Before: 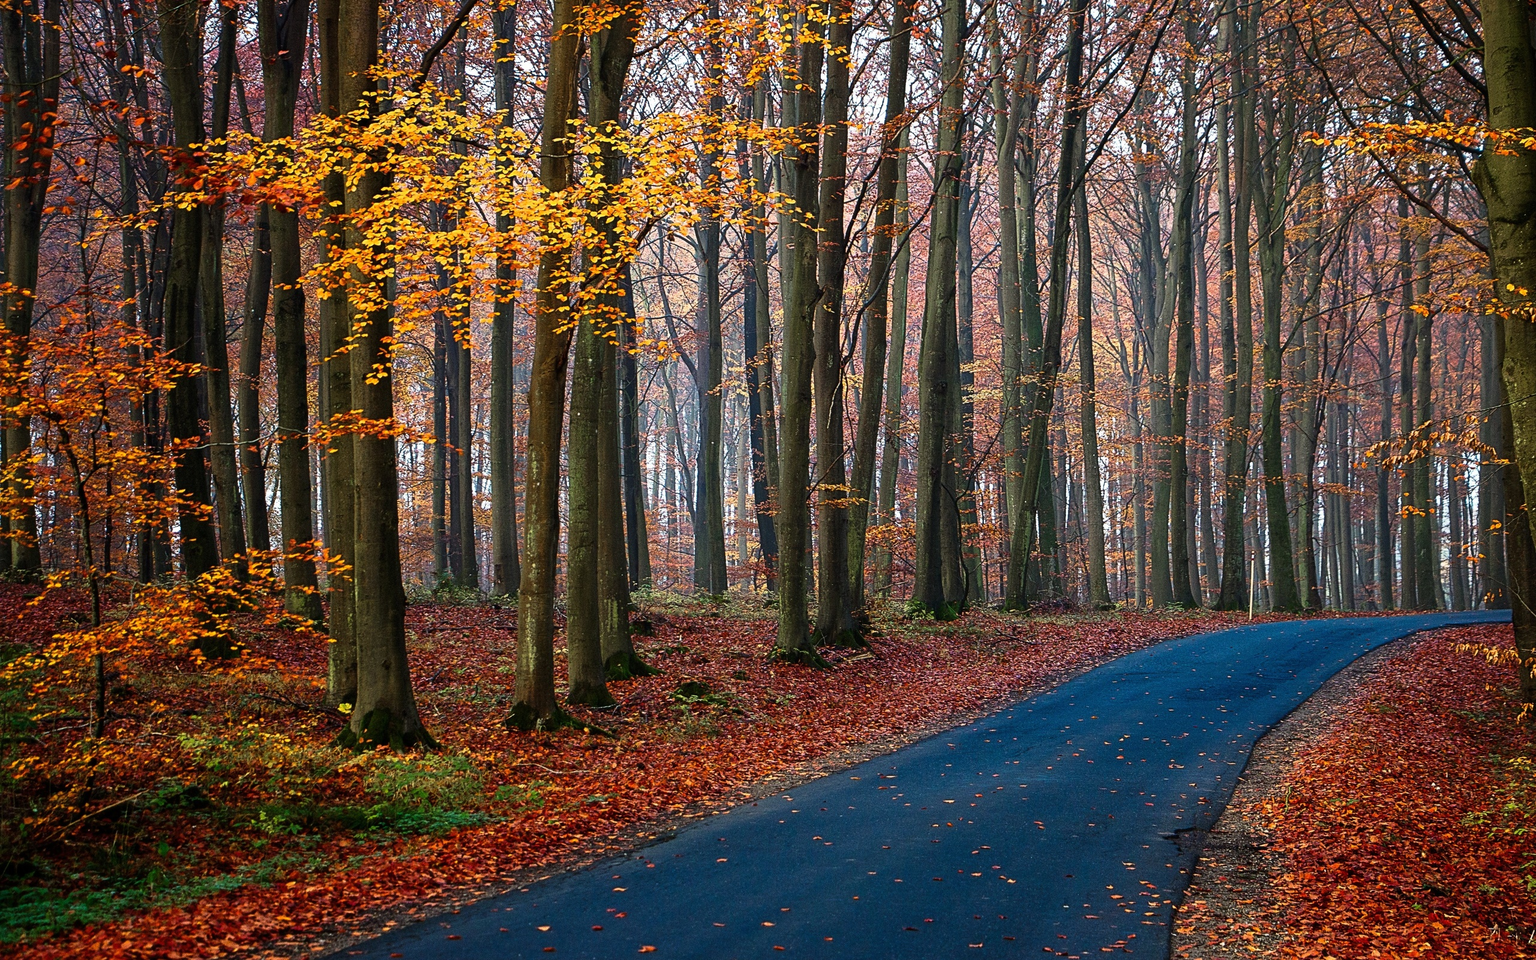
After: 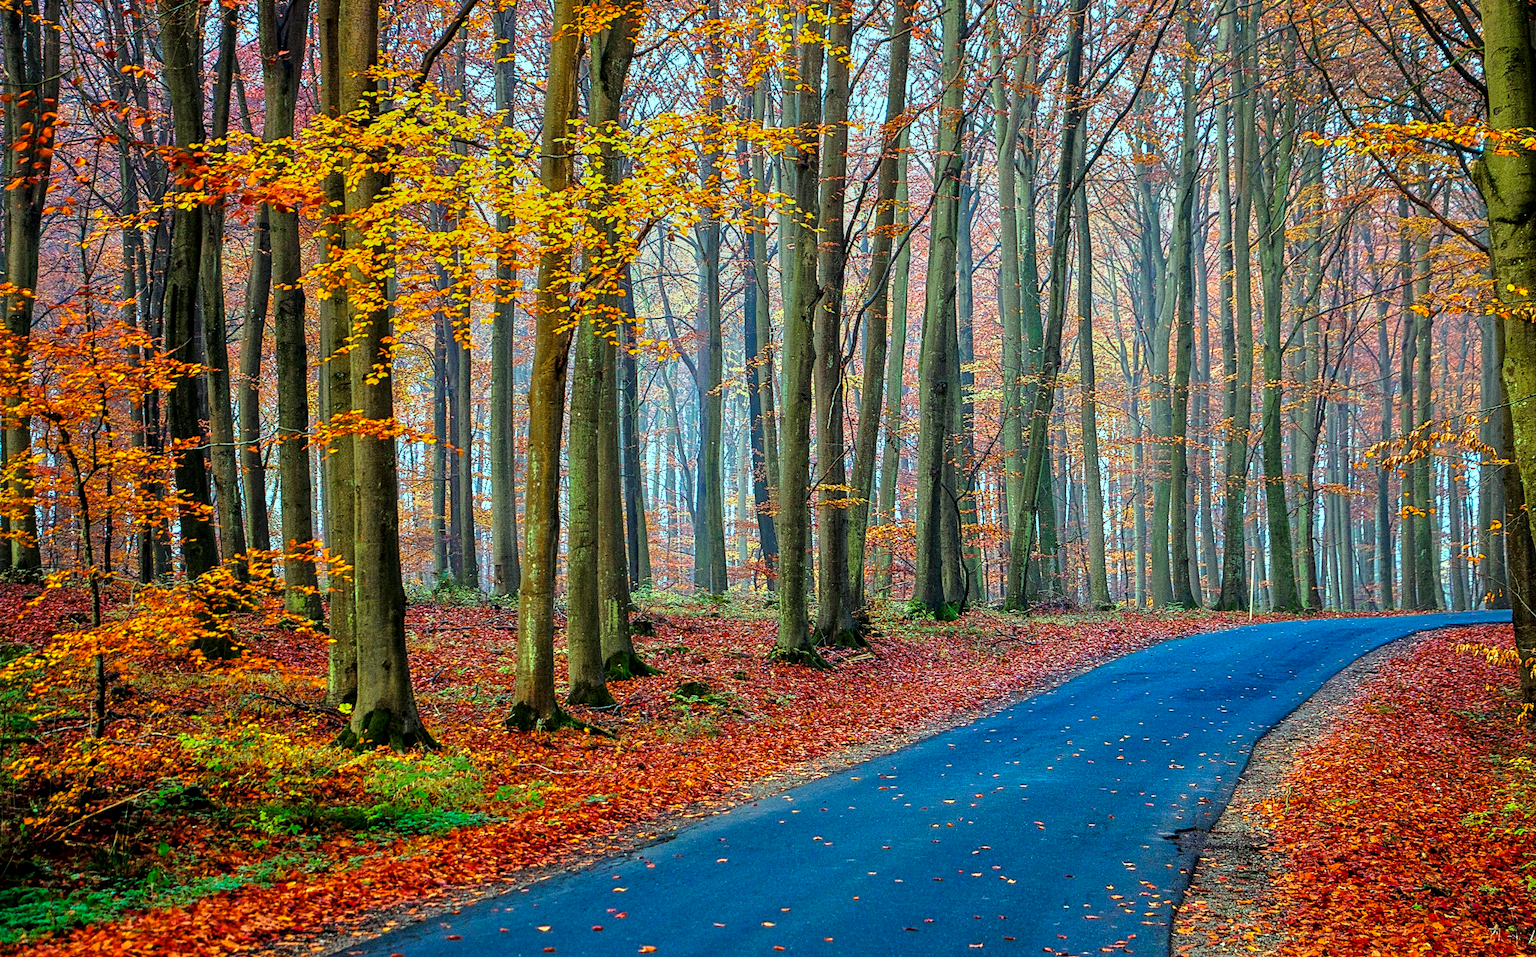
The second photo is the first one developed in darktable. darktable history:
tone equalizer: -7 EV 0.165 EV, -6 EV 0.633 EV, -5 EV 1.19 EV, -4 EV 1.31 EV, -3 EV 1.14 EV, -2 EV 0.6 EV, -1 EV 0.146 EV, luminance estimator HSV value / RGB max
local contrast: detail 130%
shadows and highlights: shadows 36.95, highlights -27.12, highlights color adjustment 77.67%, soften with gaussian
color balance rgb: shadows lift › chroma 2.025%, shadows lift › hue 215.68°, highlights gain › chroma 4.068%, highlights gain › hue 200.96°, perceptual saturation grading › global saturation 31.098%, contrast -10.206%
exposure: exposure -0.068 EV, compensate exposure bias true, compensate highlight preservation false
crop: bottom 0.065%
